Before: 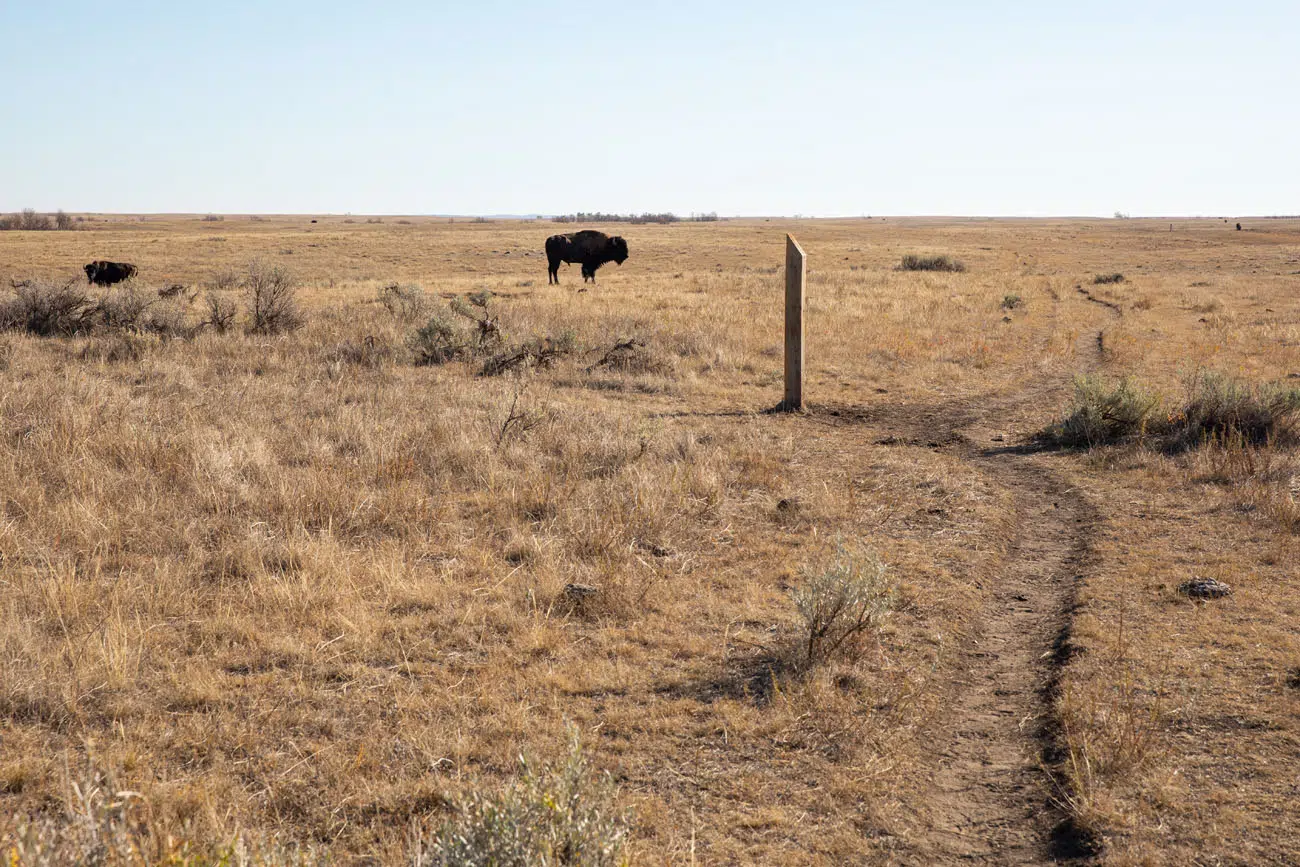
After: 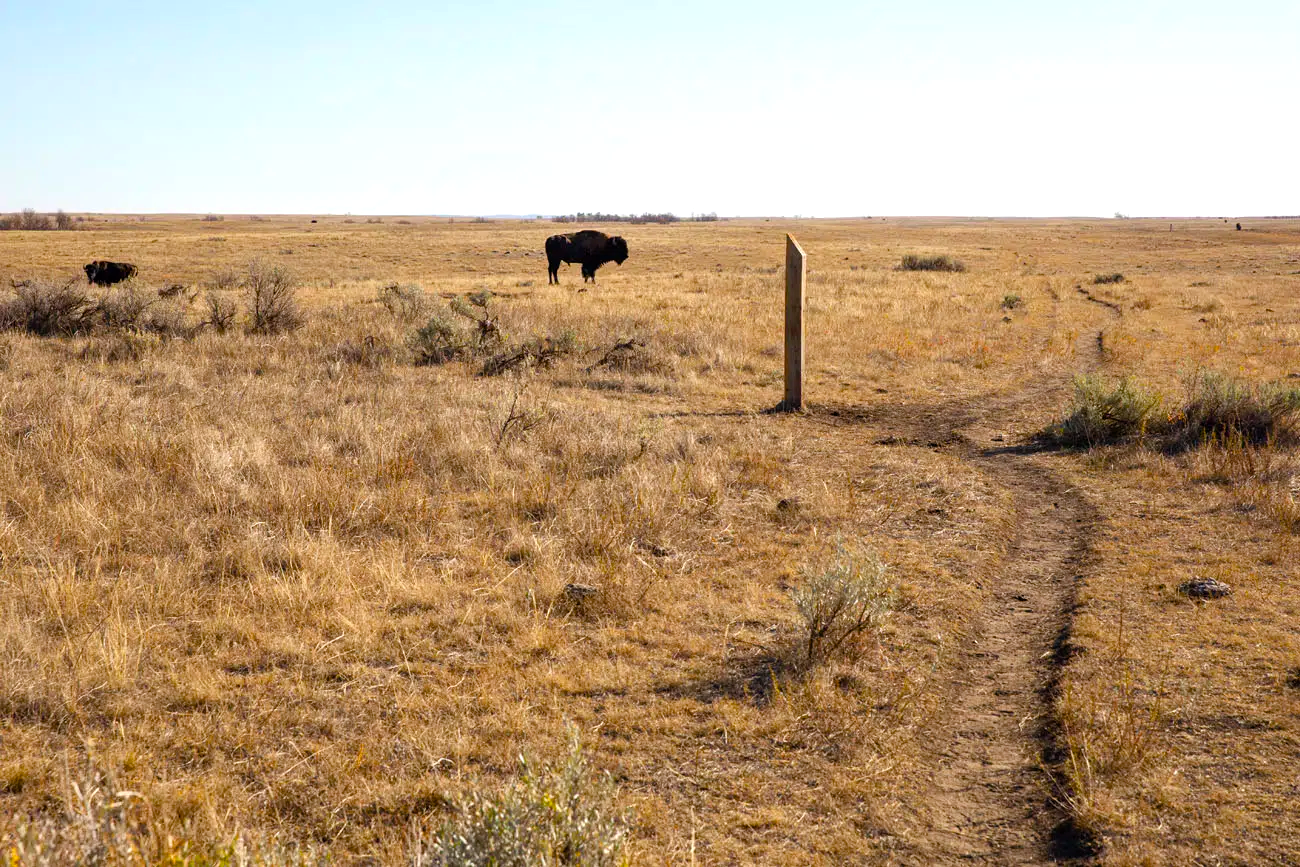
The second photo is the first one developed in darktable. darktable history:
color balance rgb: perceptual saturation grading › global saturation 20.642%, perceptual saturation grading › highlights -19.713%, perceptual saturation grading › shadows 29.608%, global vibrance 30.406%, contrast 10.404%
